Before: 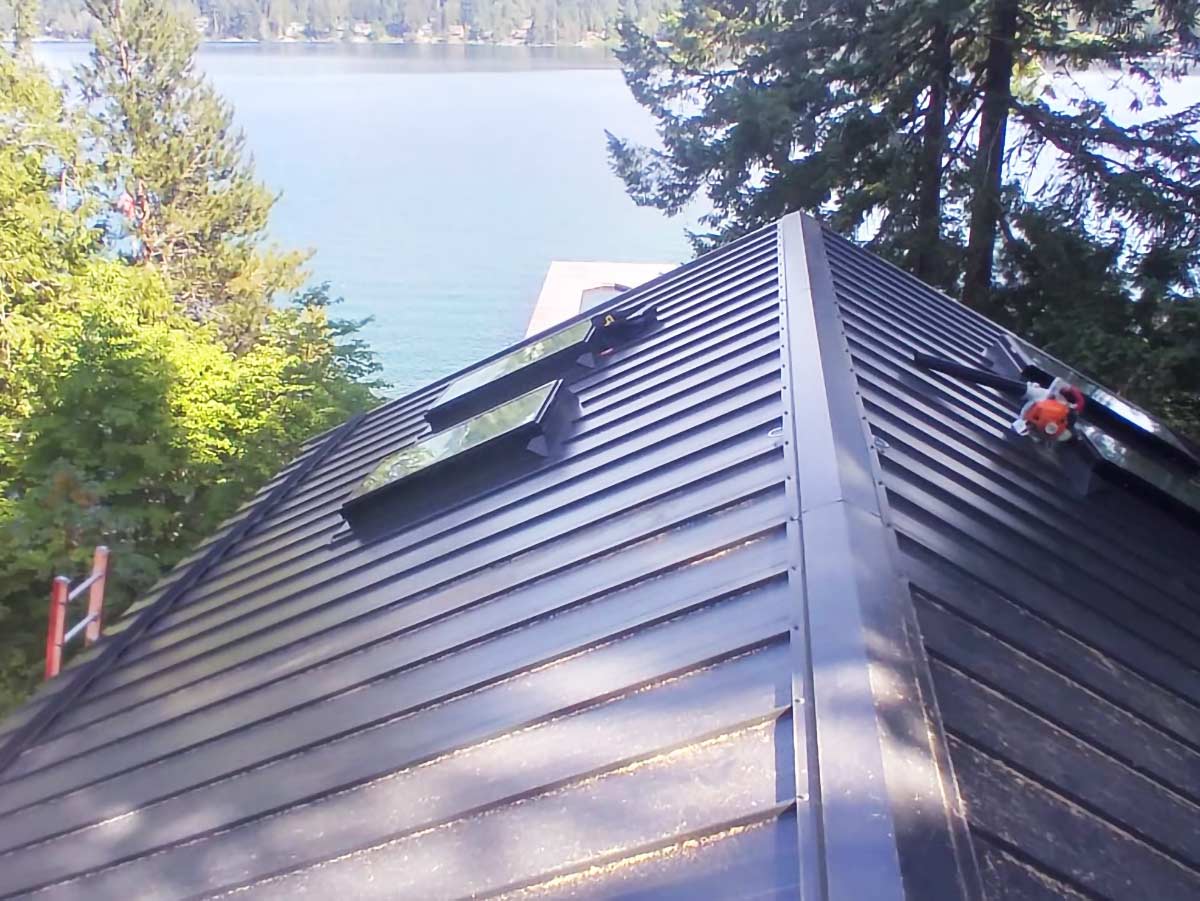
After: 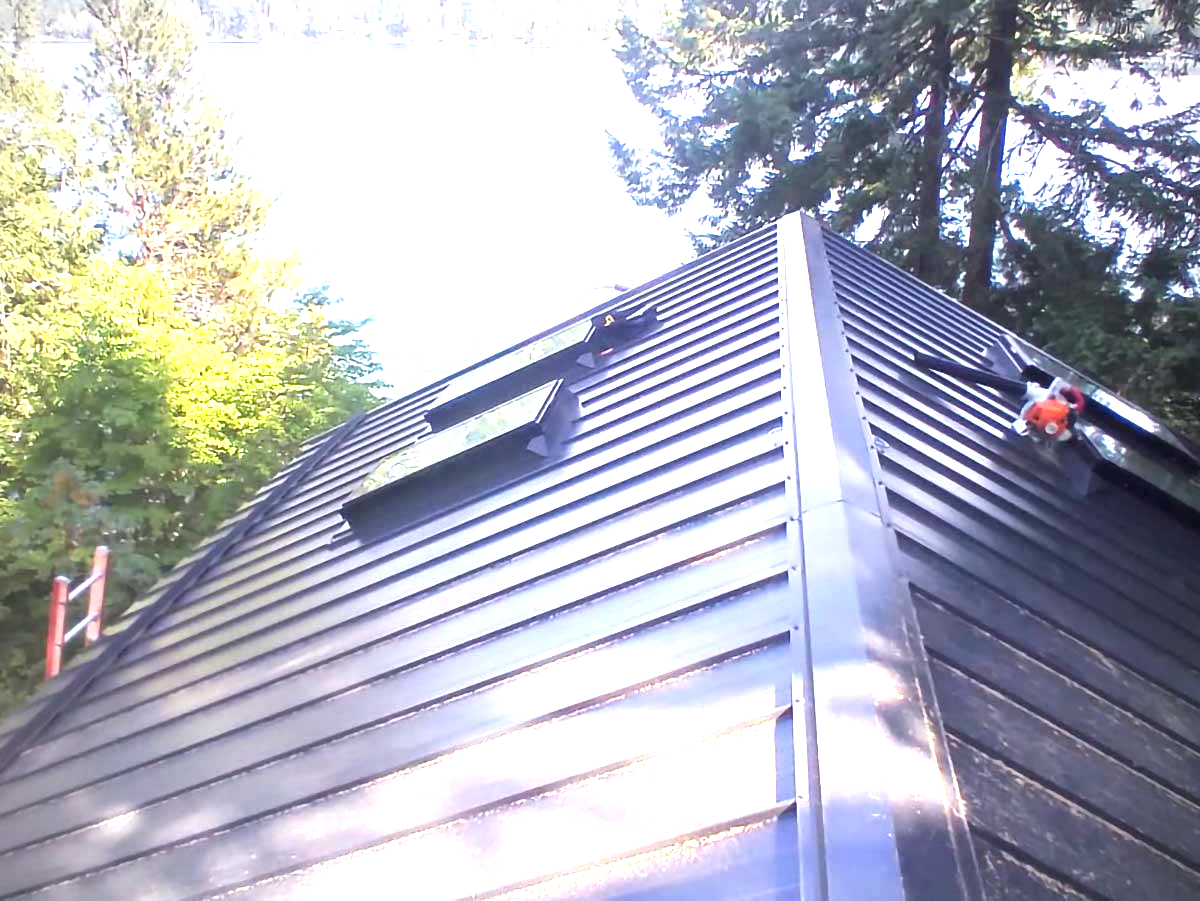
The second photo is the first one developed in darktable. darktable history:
exposure: black level correction 0.001, exposure 1.132 EV, compensate exposure bias true, compensate highlight preservation false
vignetting: on, module defaults
